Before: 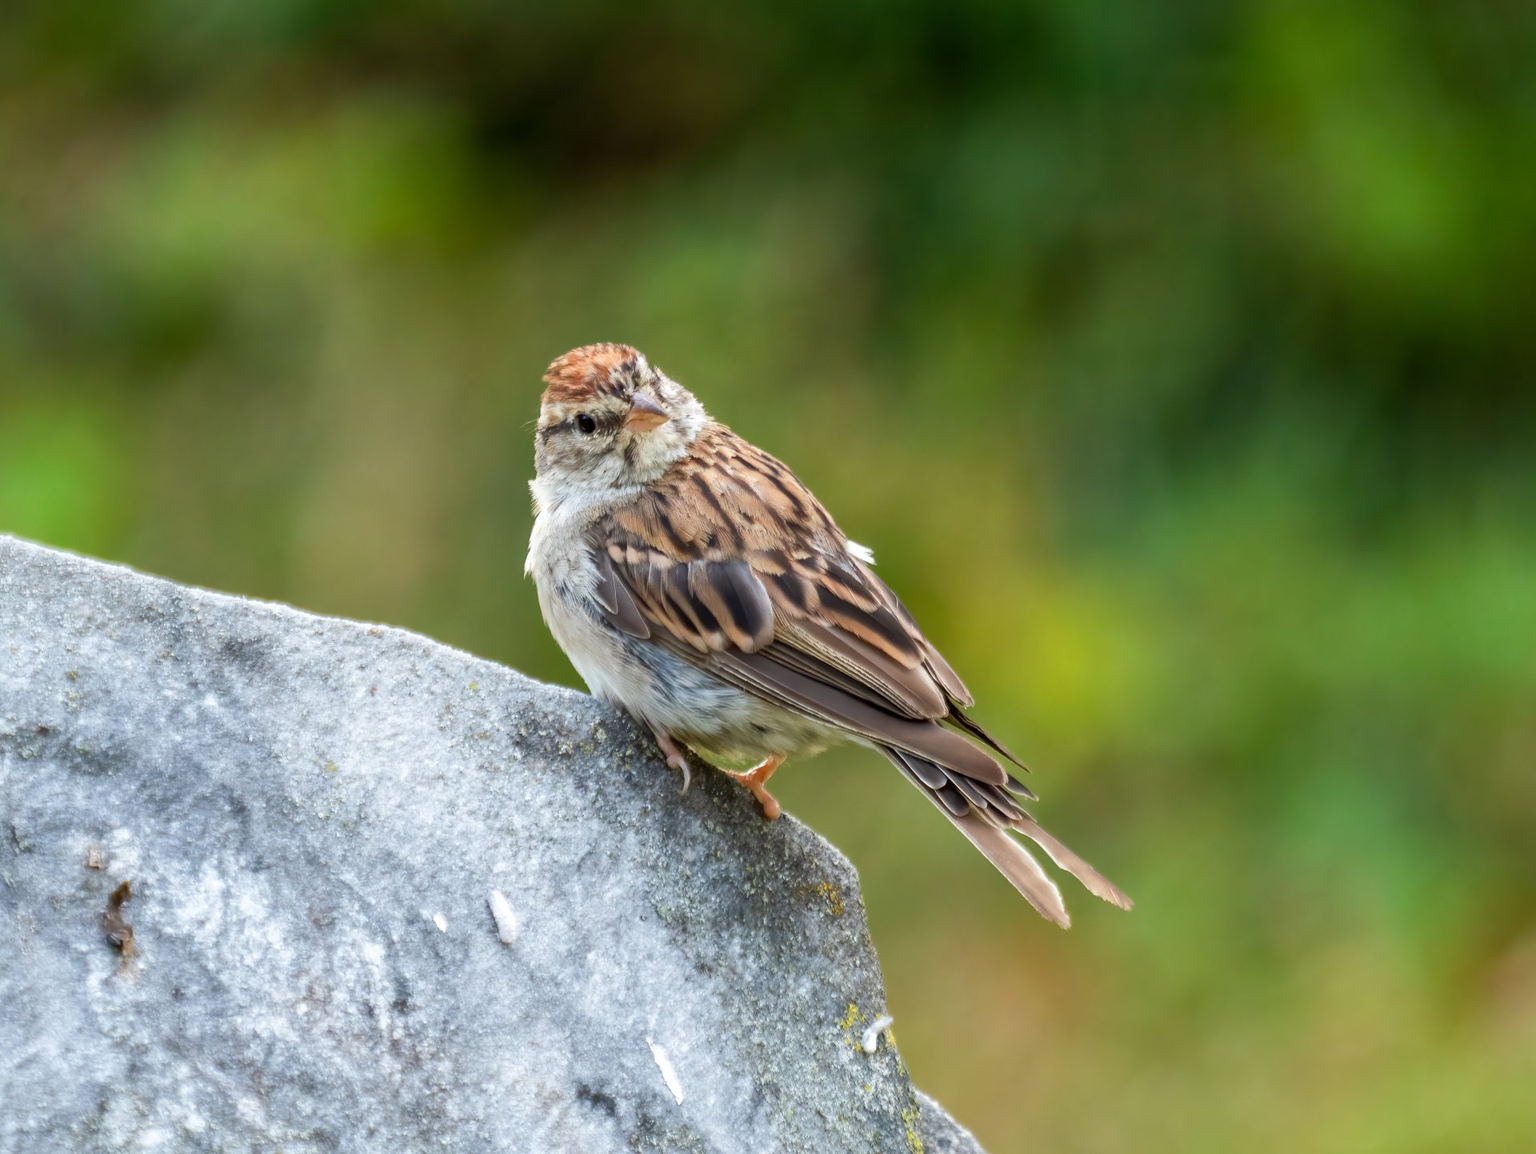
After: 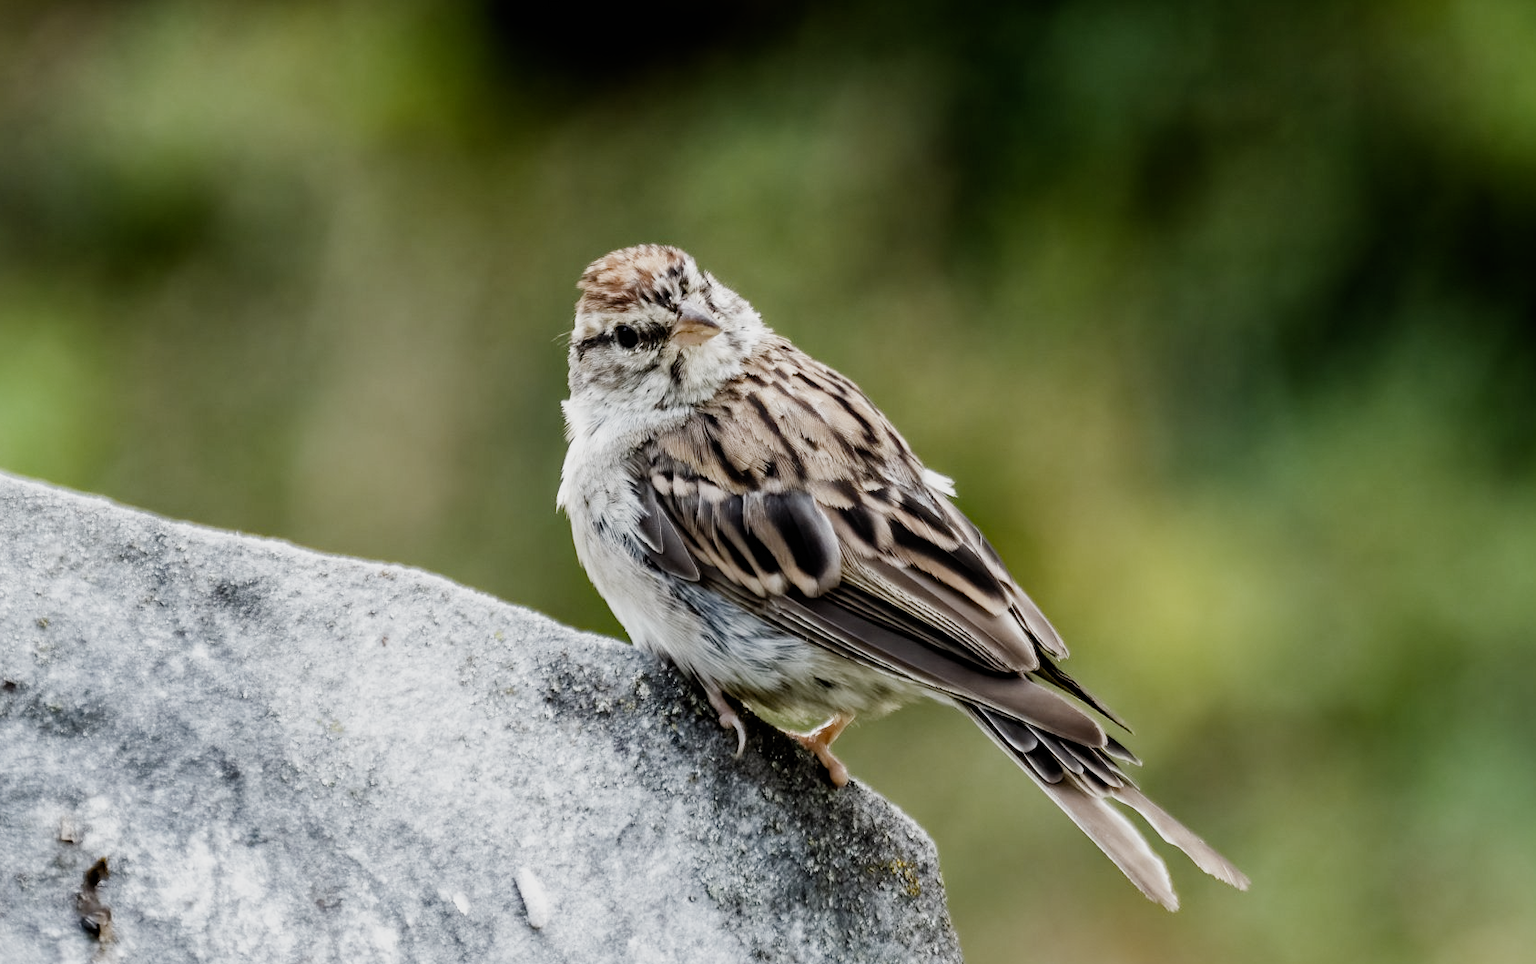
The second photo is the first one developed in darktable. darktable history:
haze removal: compatibility mode true, adaptive false
crop and rotate: left 2.336%, top 11.127%, right 9.771%, bottom 15.398%
filmic rgb: black relative exposure -5.09 EV, white relative exposure 3.99 EV, threshold 5.96 EV, hardness 2.88, contrast 1.393, highlights saturation mix -28.99%, preserve chrominance no, color science v5 (2021), enable highlight reconstruction true
